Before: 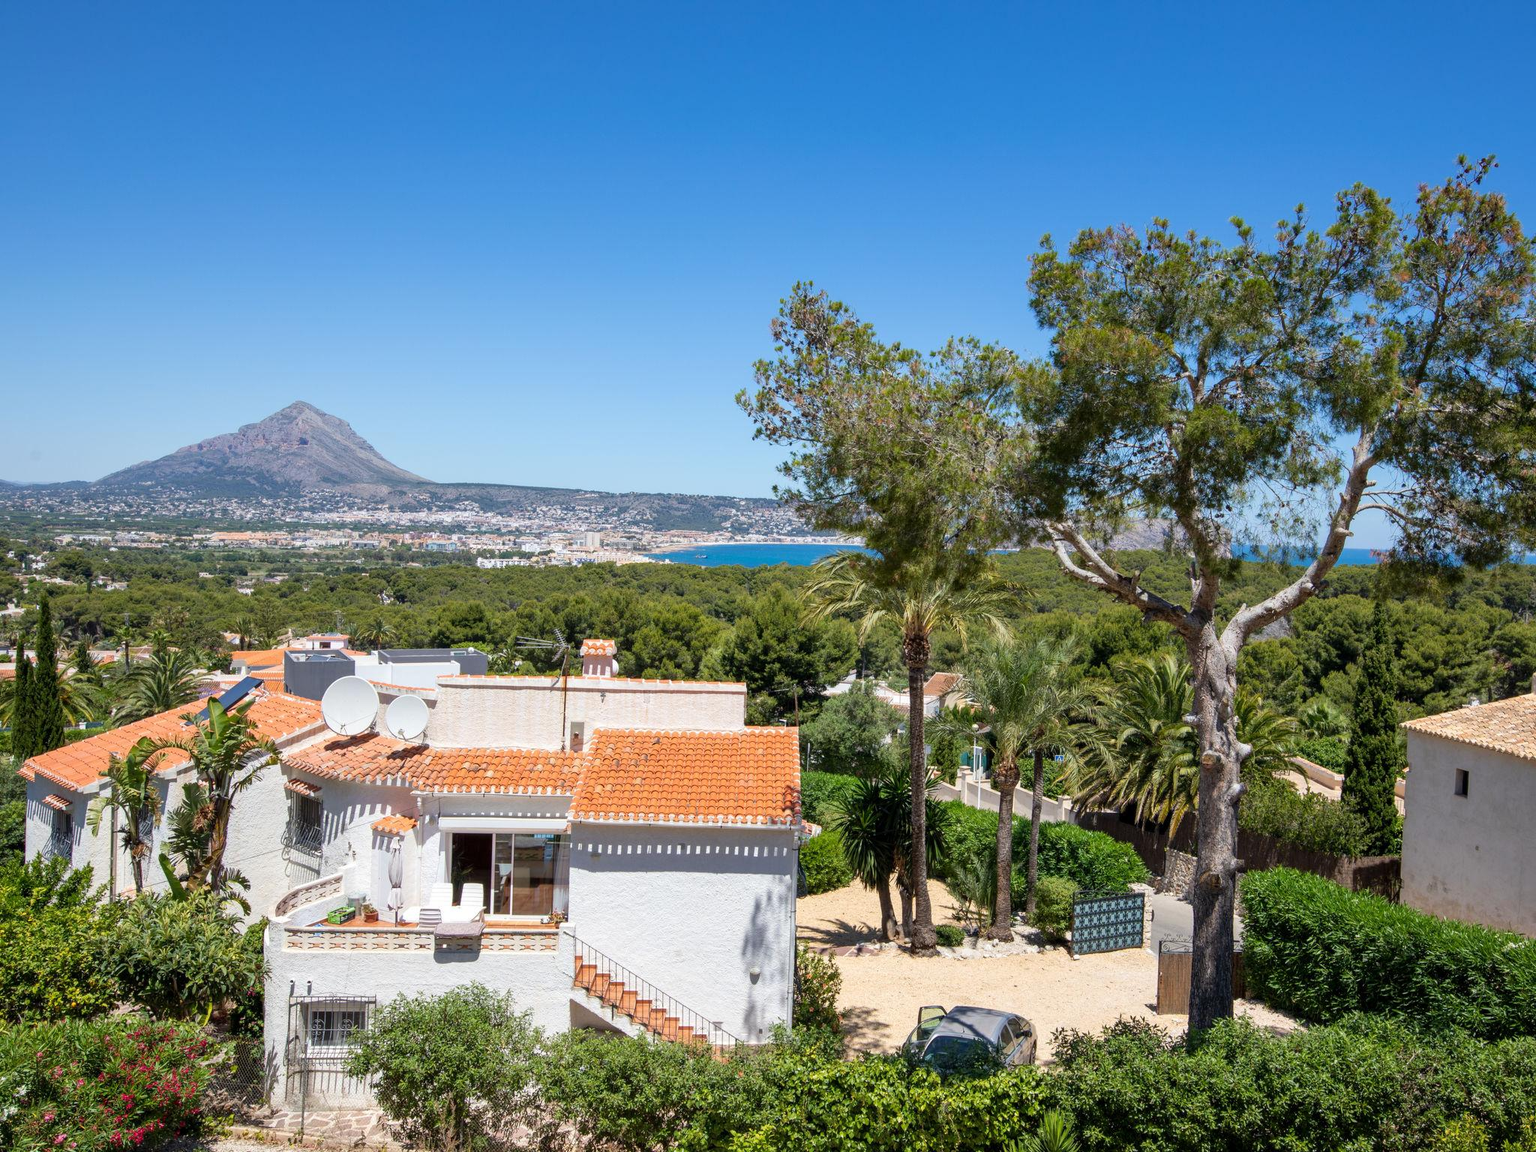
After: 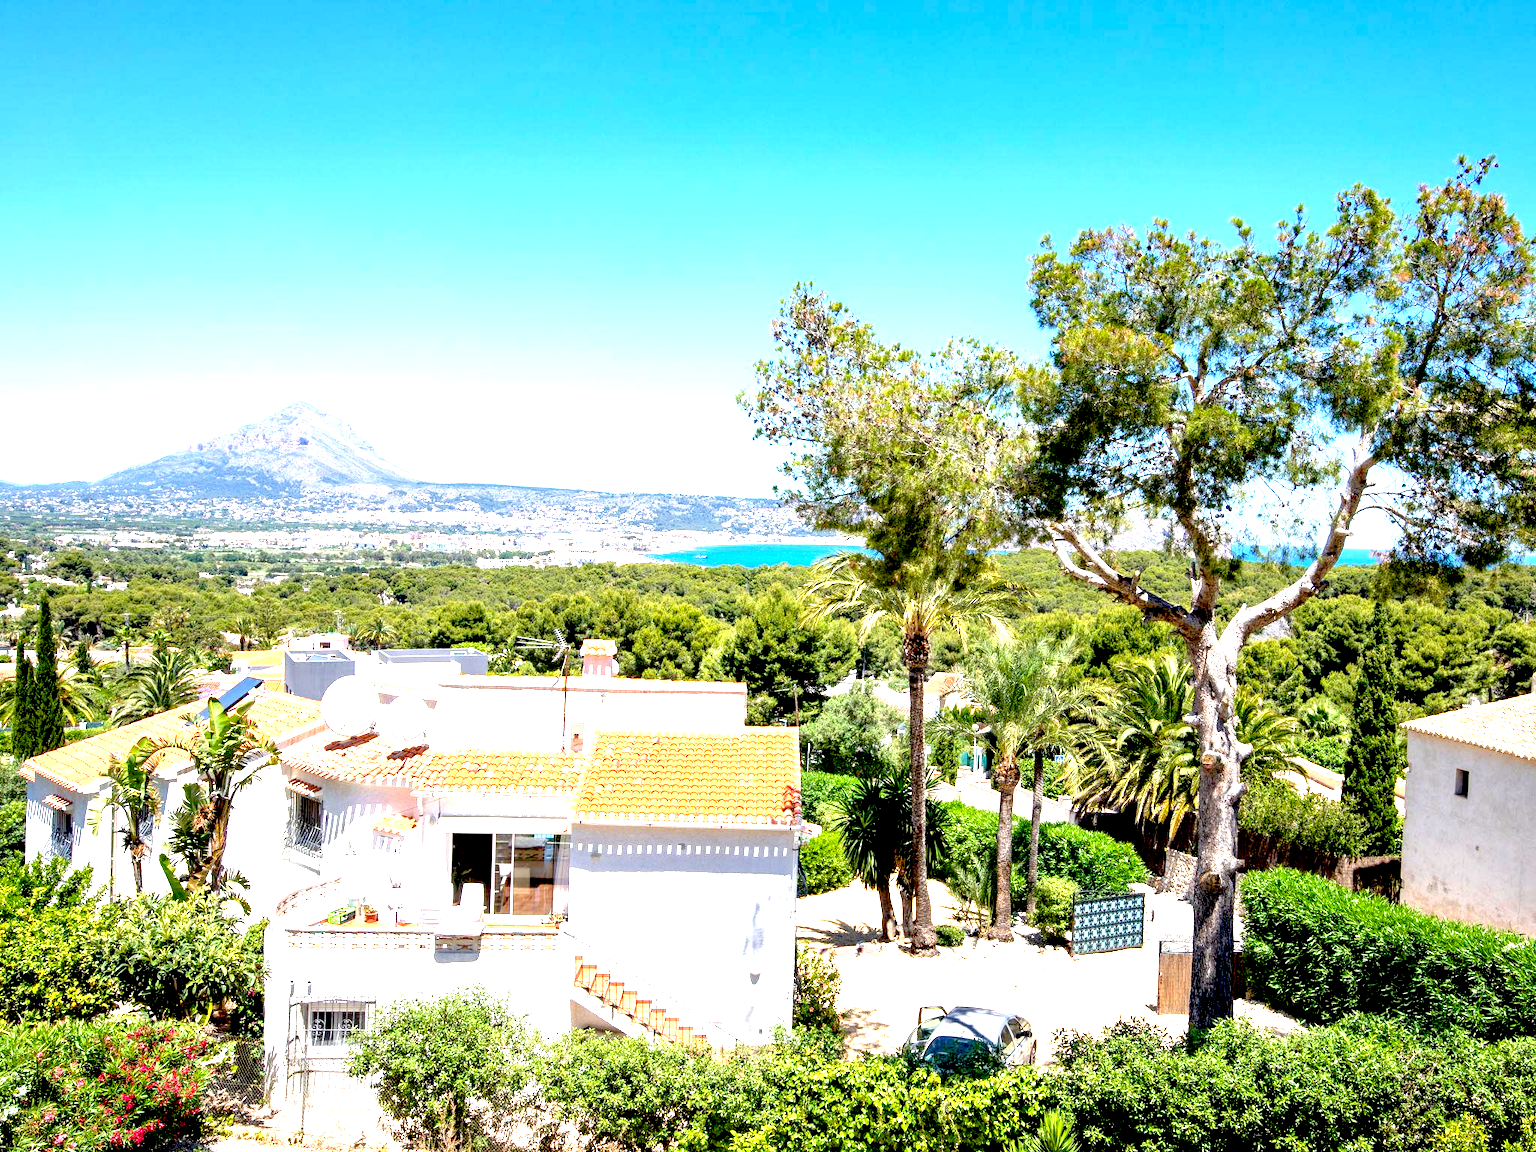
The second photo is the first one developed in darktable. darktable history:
exposure: black level correction 0.015, exposure 1.766 EV, compensate exposure bias true, compensate highlight preservation false
